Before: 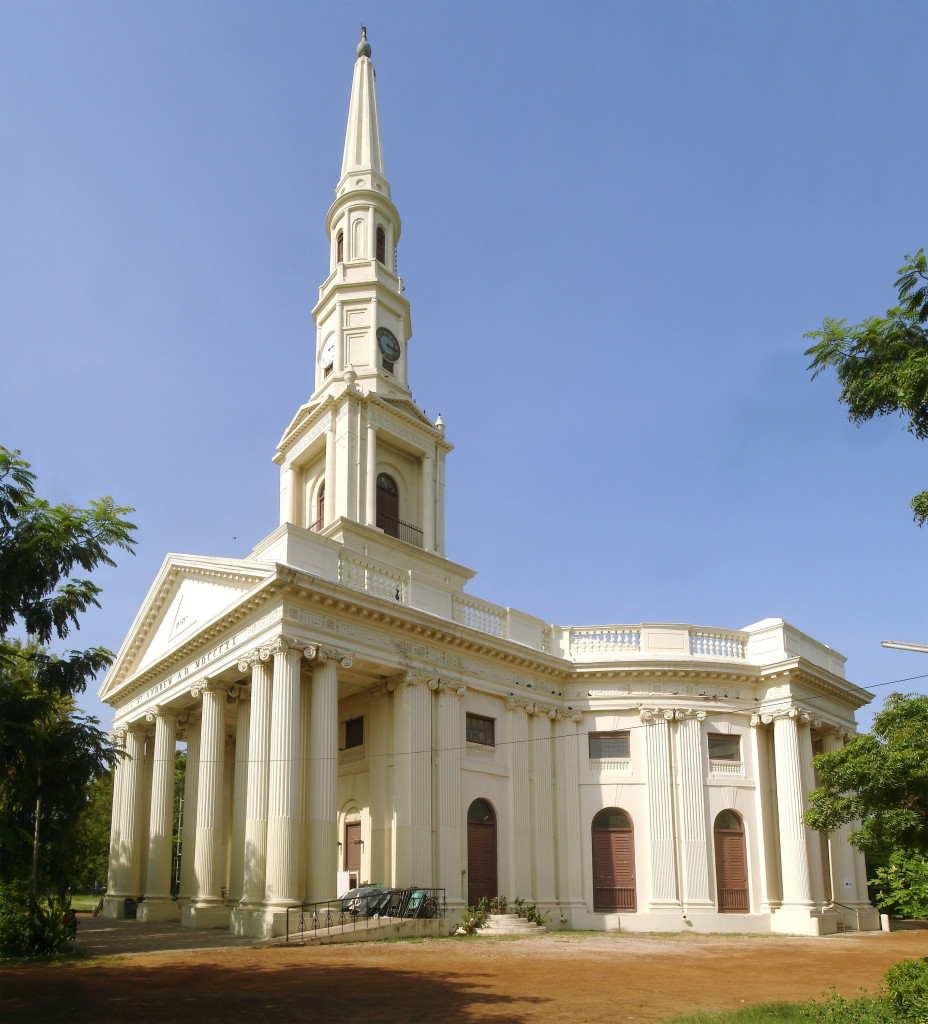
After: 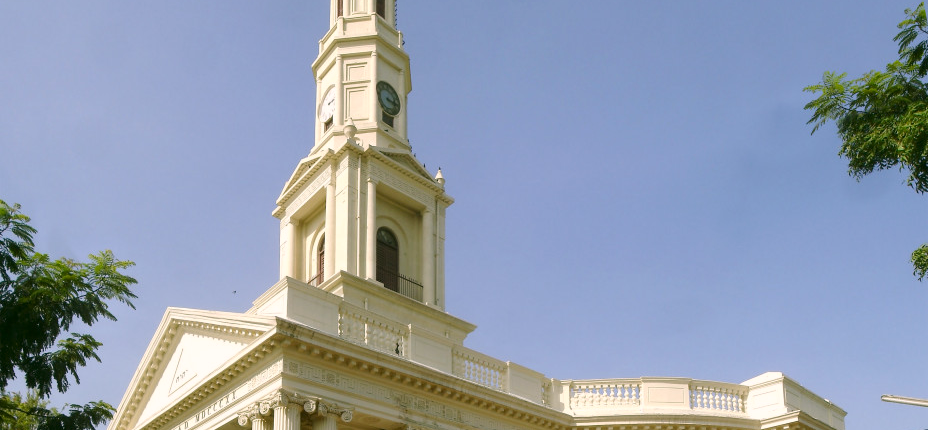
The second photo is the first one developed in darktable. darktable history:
color correction: highlights a* 4.44, highlights b* 4.92, shadows a* -7.01, shadows b* 4.89
crop and rotate: top 24.09%, bottom 33.866%
